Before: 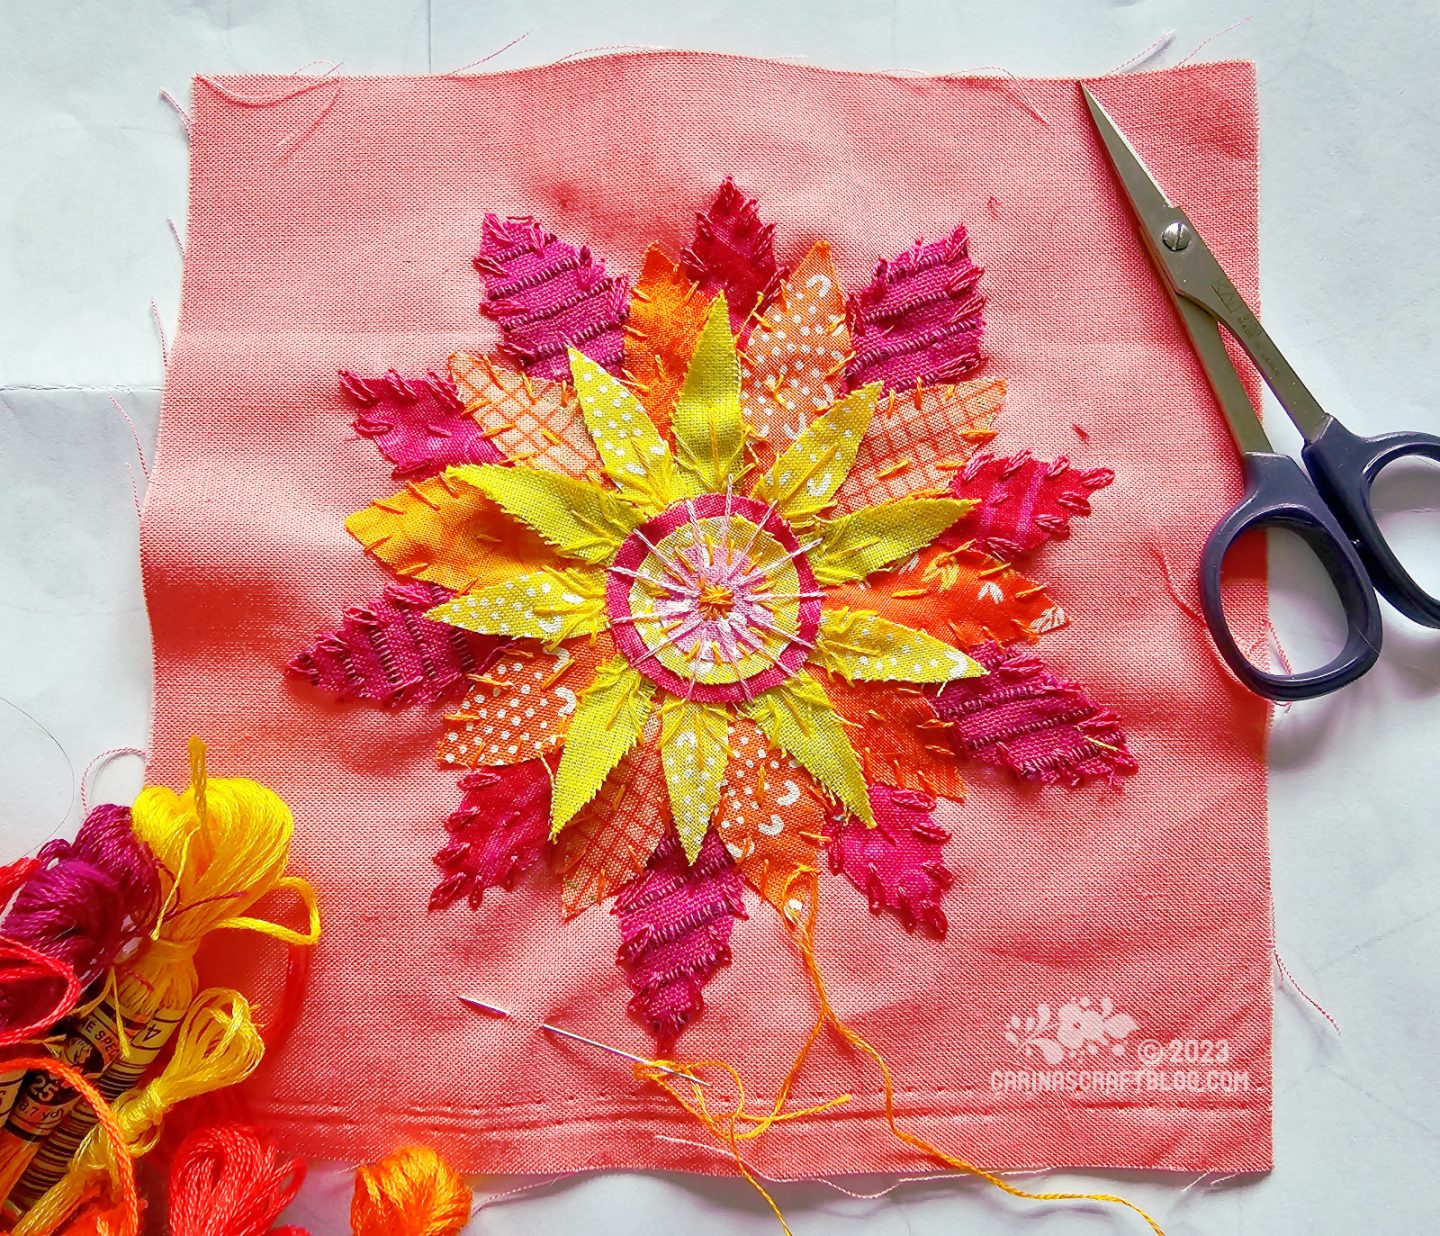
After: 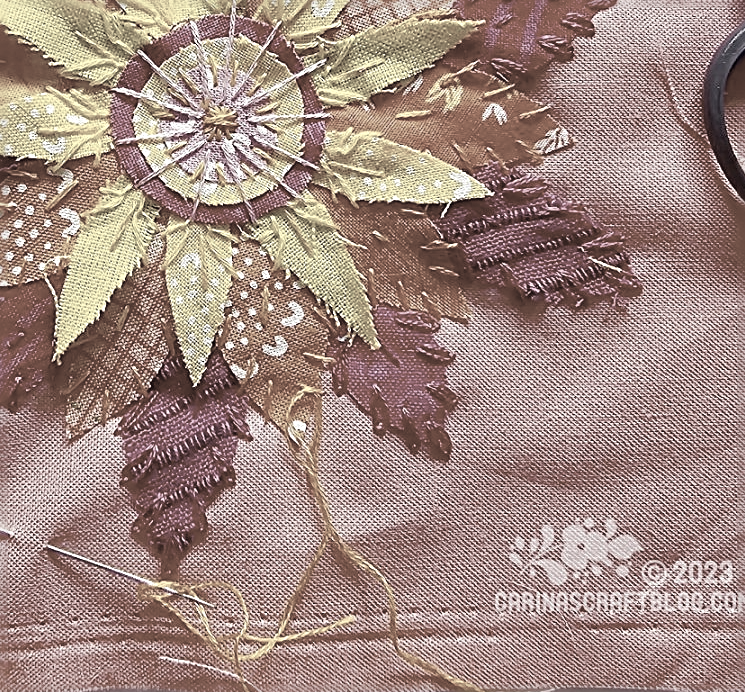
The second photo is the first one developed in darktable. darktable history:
color balance rgb: perceptual saturation grading › global saturation 30%, global vibrance 20%
sharpen: radius 2.817, amount 0.715
color correction: saturation 0.2
crop: left 34.479%, top 38.822%, right 13.718%, bottom 5.172%
